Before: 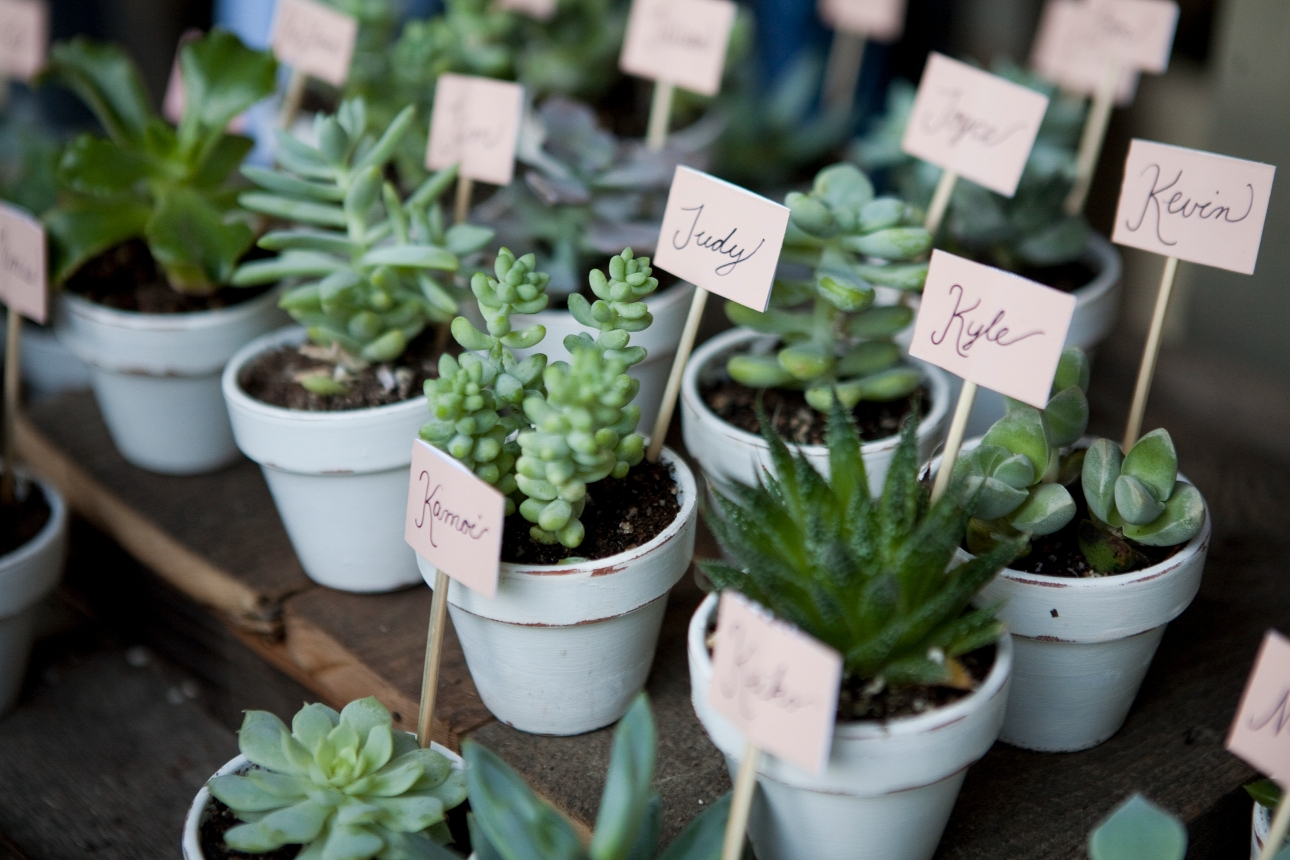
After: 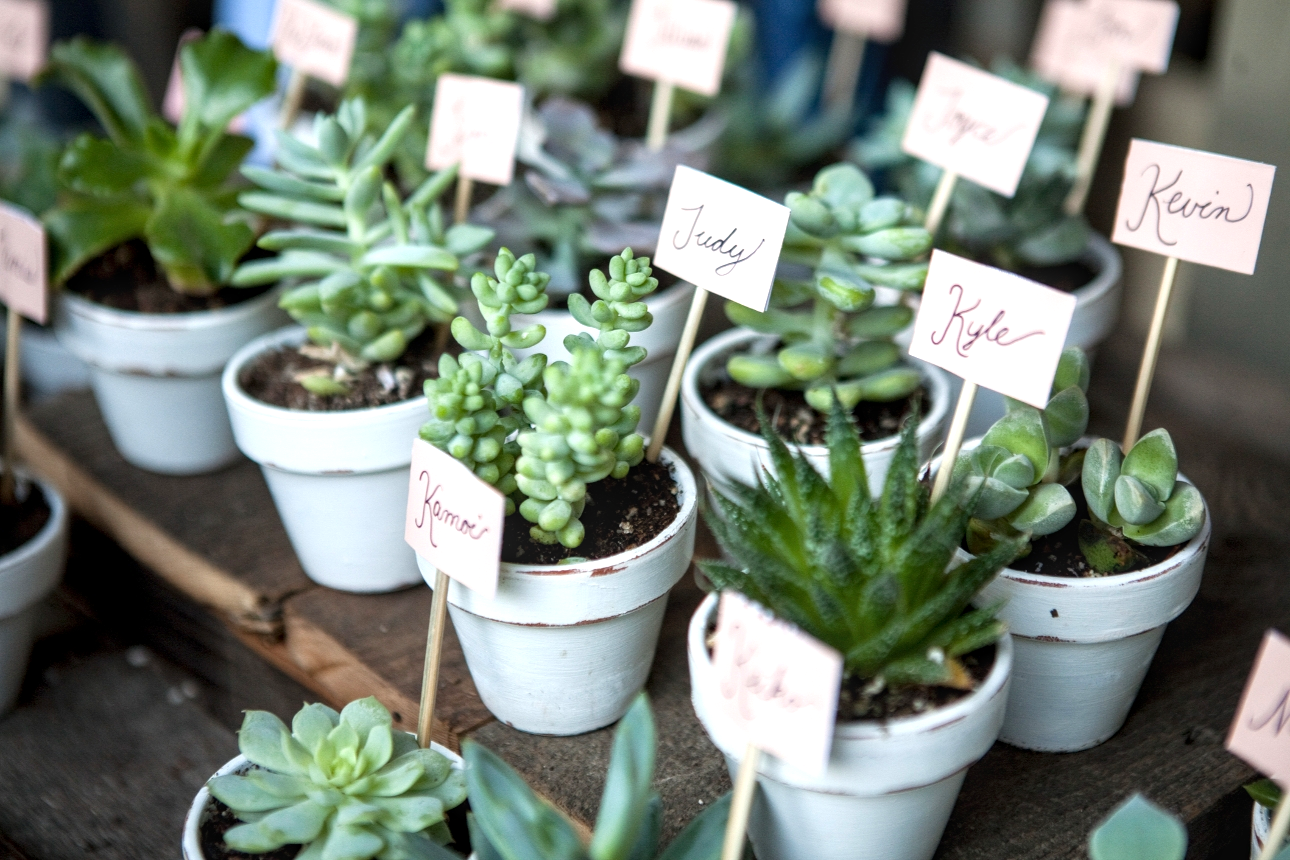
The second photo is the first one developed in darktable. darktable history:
exposure: black level correction 0, exposure 0.699 EV, compensate highlight preservation false
local contrast: on, module defaults
